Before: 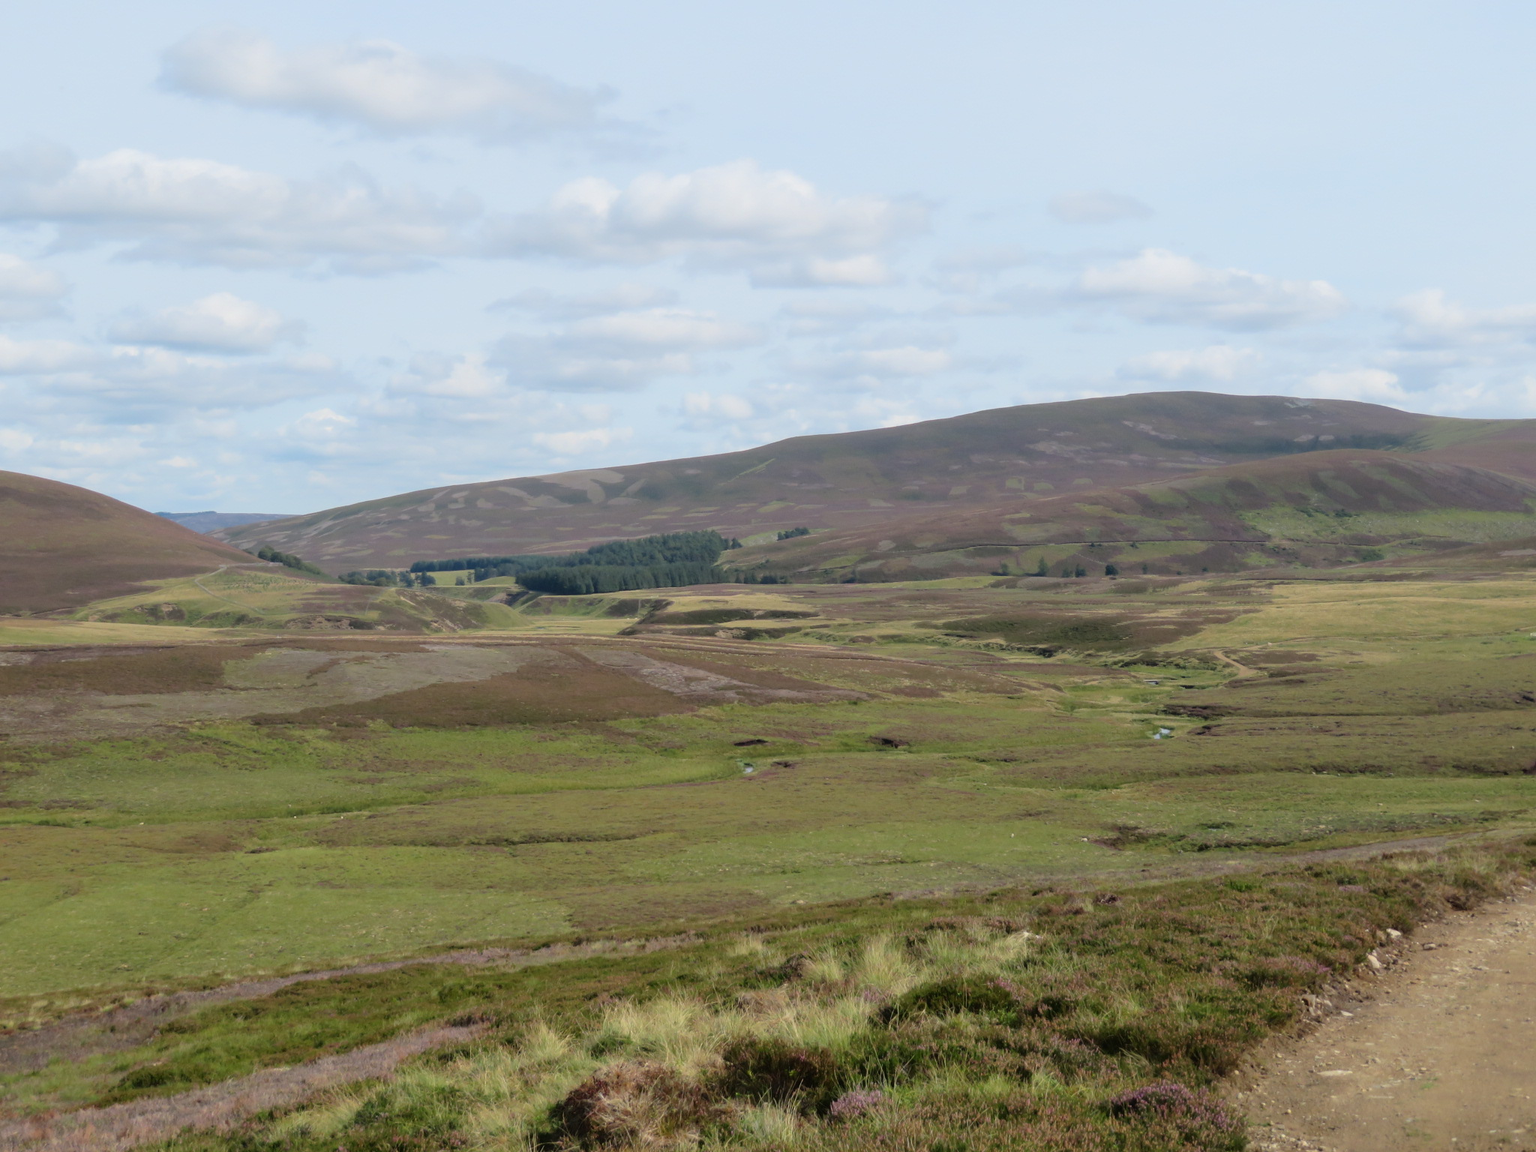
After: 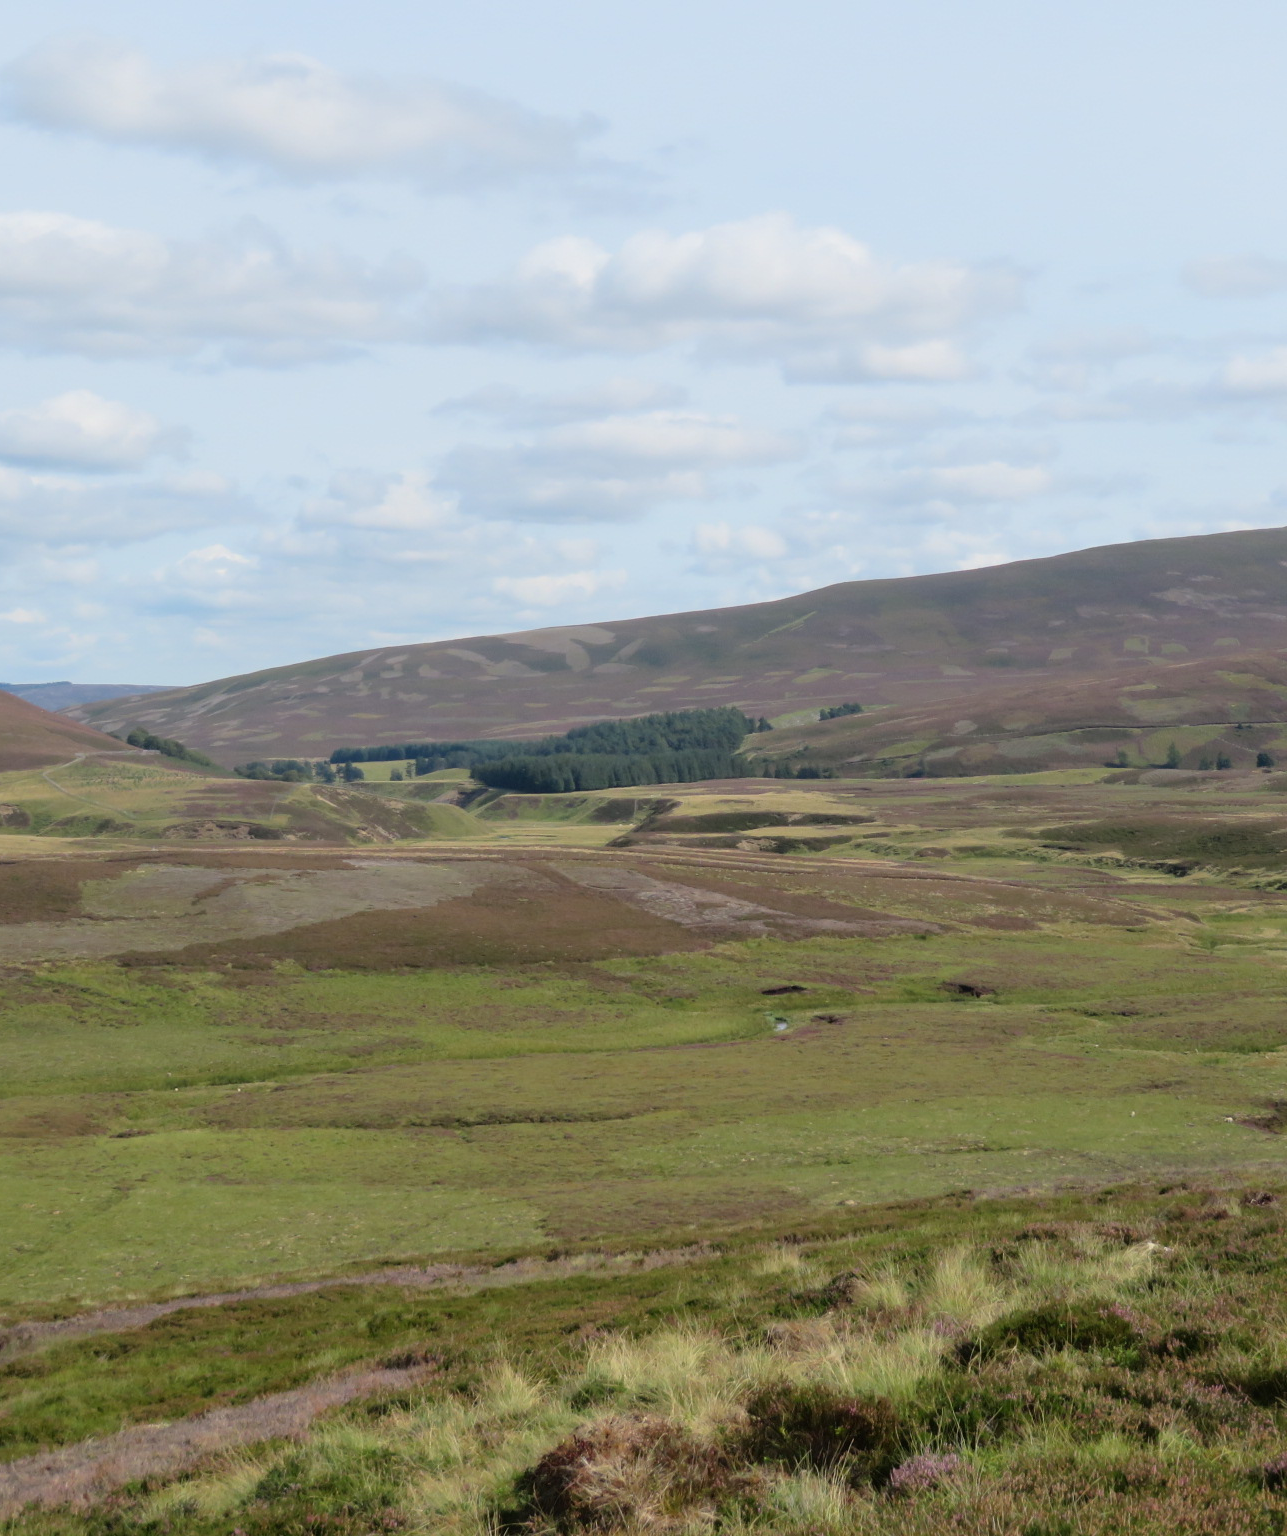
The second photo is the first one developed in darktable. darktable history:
crop: left 10.614%, right 26.53%
